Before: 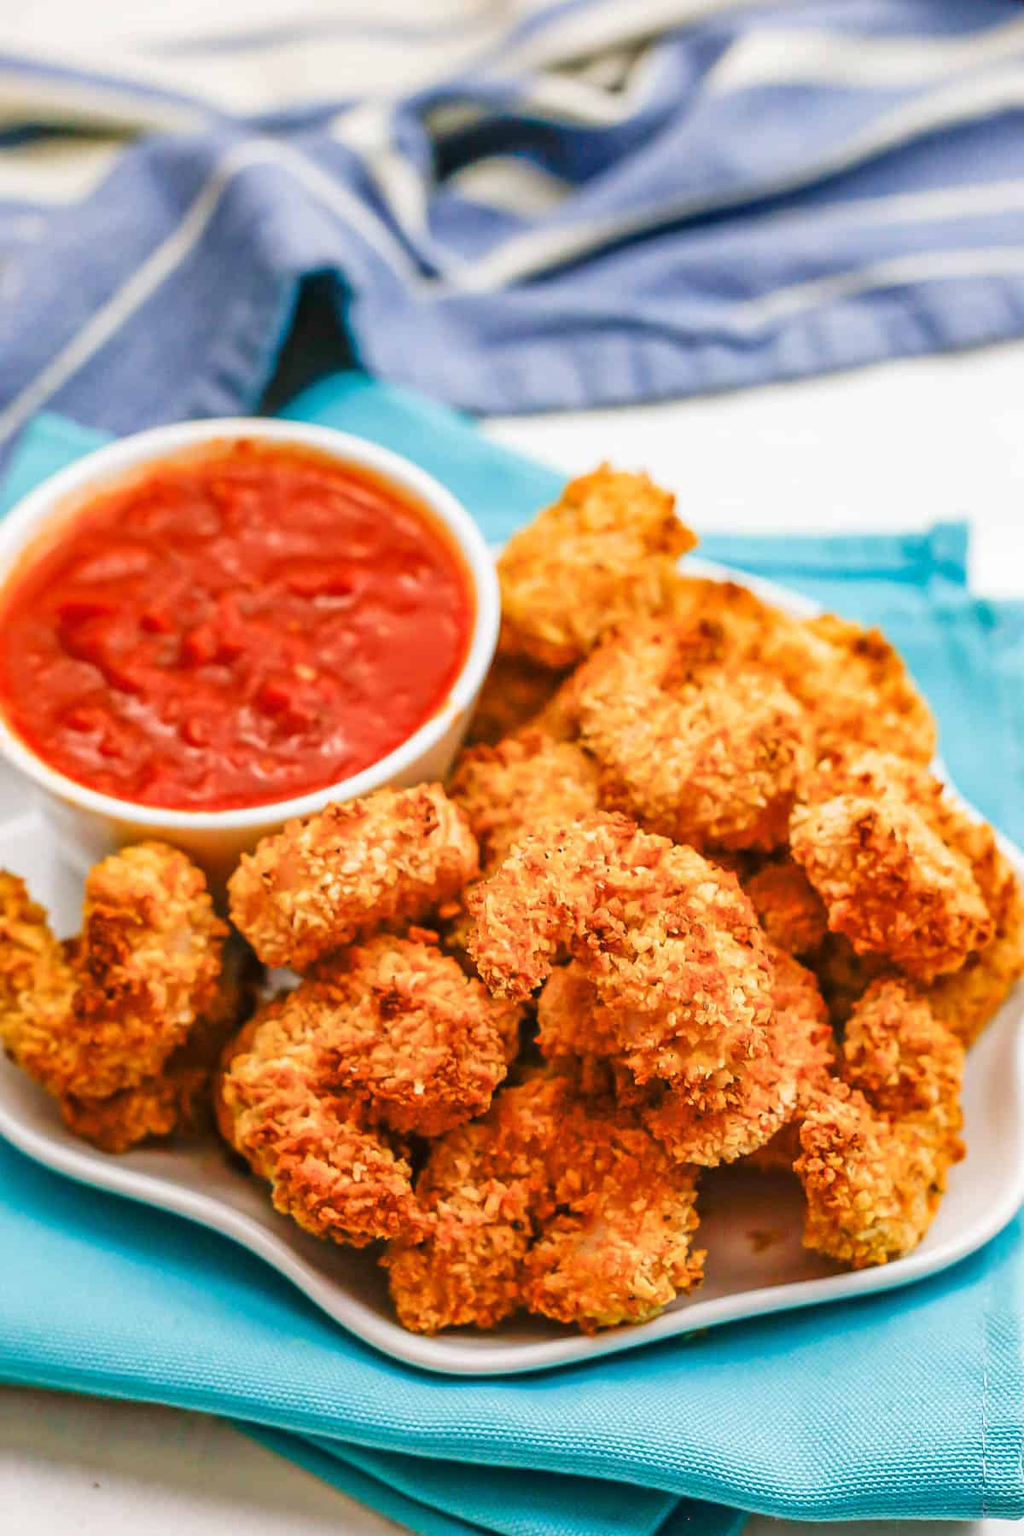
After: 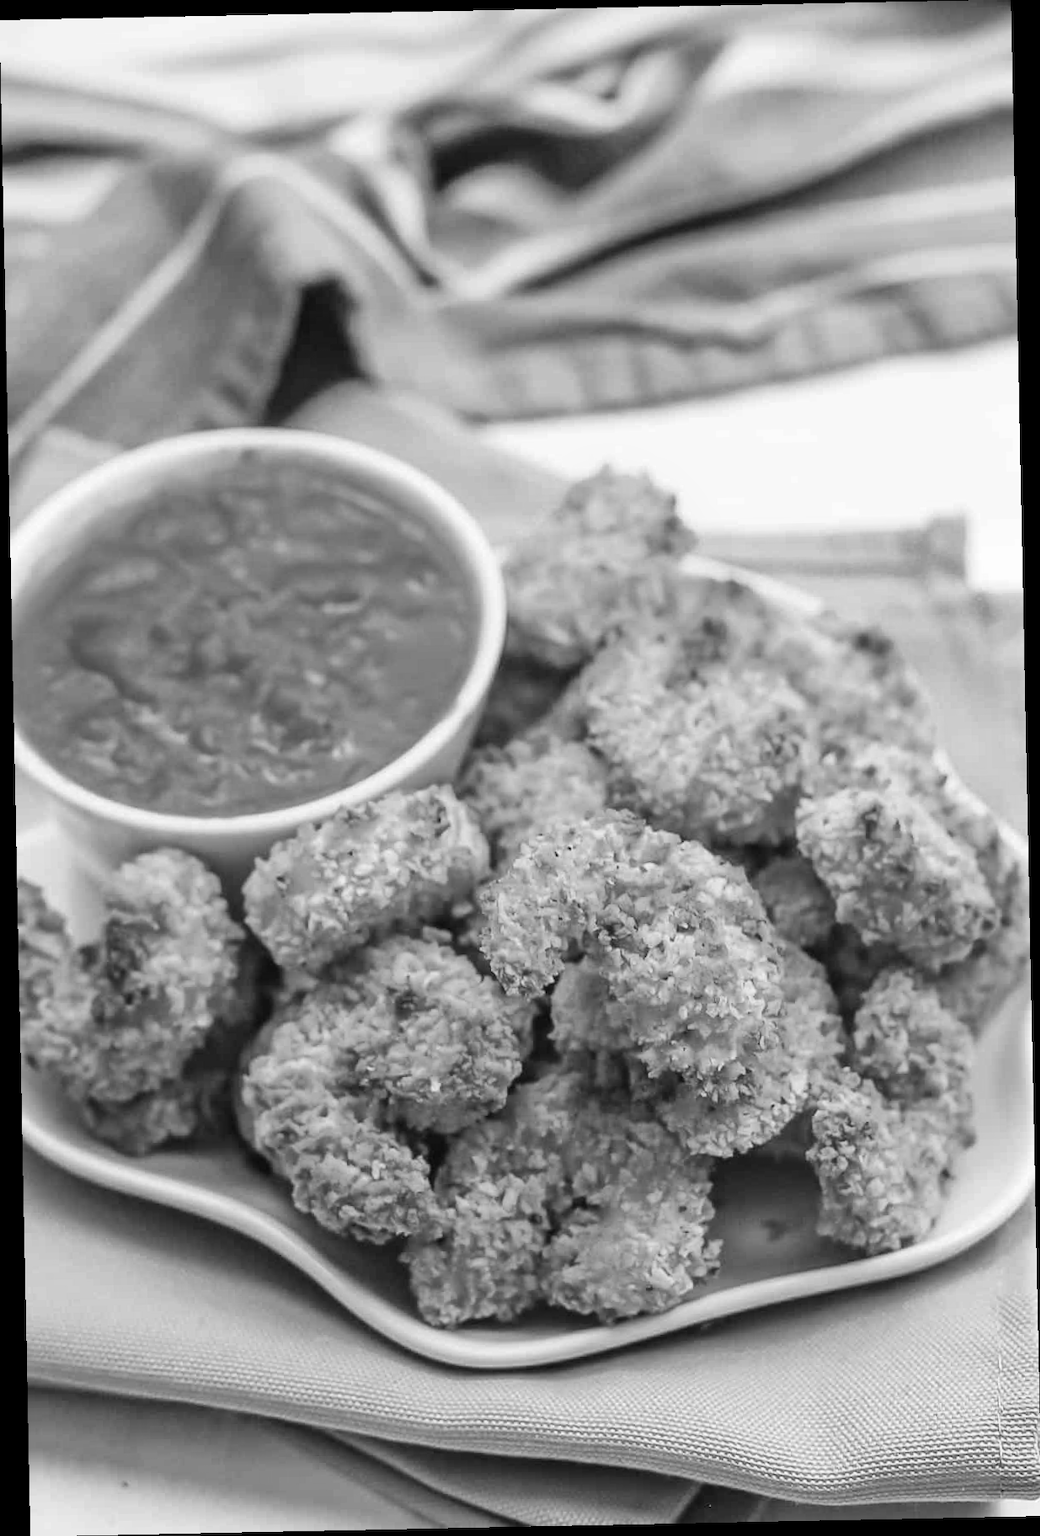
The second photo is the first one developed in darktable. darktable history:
monochrome: on, module defaults
rotate and perspective: rotation -1.17°, automatic cropping off
